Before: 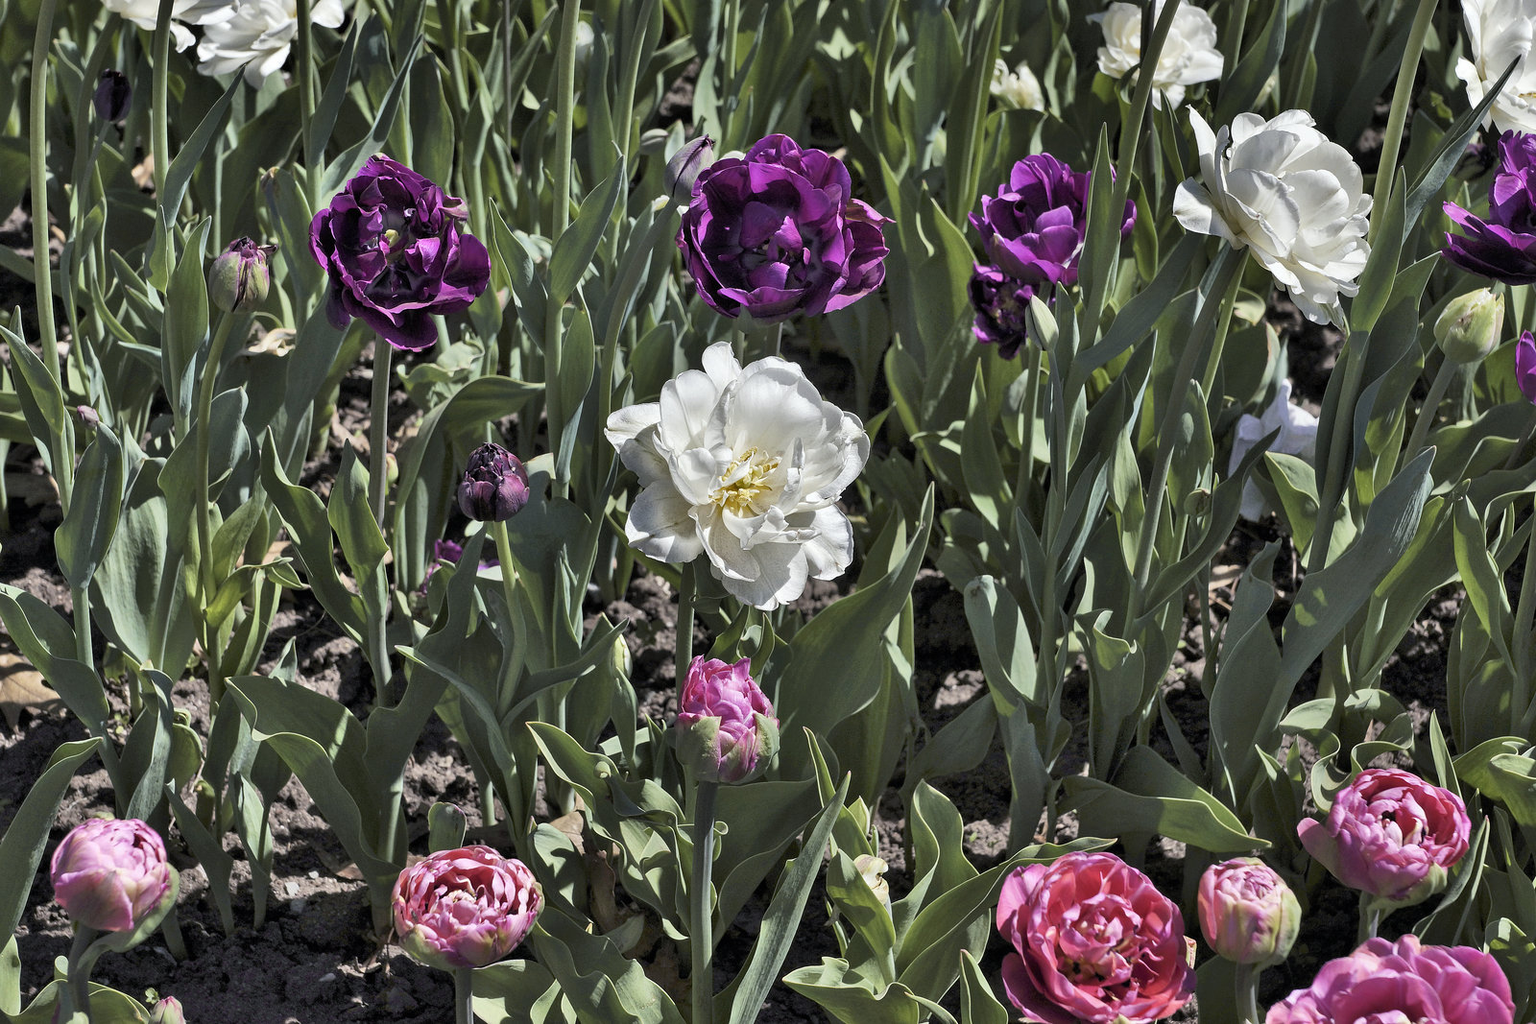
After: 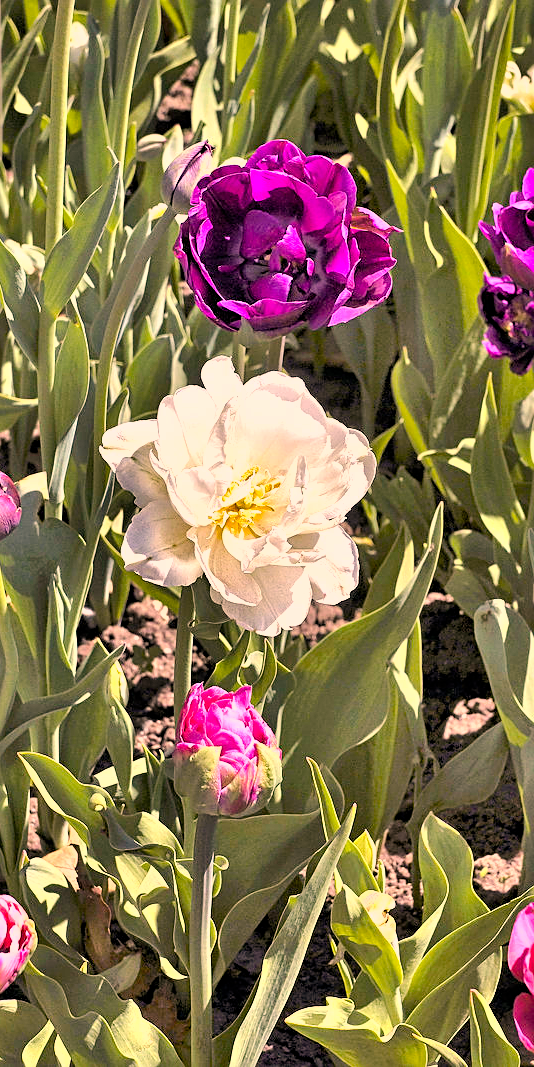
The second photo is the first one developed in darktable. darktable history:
exposure: exposure 0.565 EV, compensate highlight preservation false
color balance rgb: perceptual saturation grading › global saturation 29.5%, global vibrance 20%
shadows and highlights: soften with gaussian
crop: left 33.169%, right 33.399%
contrast brightness saturation: saturation -0.097
sharpen: on, module defaults
color correction: highlights a* 20.8, highlights b* 19.46
tone equalizer: -8 EV 0.979 EV, -7 EV 1.01 EV, -6 EV 0.975 EV, -5 EV 0.968 EV, -4 EV 1.02 EV, -3 EV 0.762 EV, -2 EV 0.504 EV, -1 EV 0.243 EV, edges refinement/feathering 500, mask exposure compensation -1.57 EV, preserve details no
